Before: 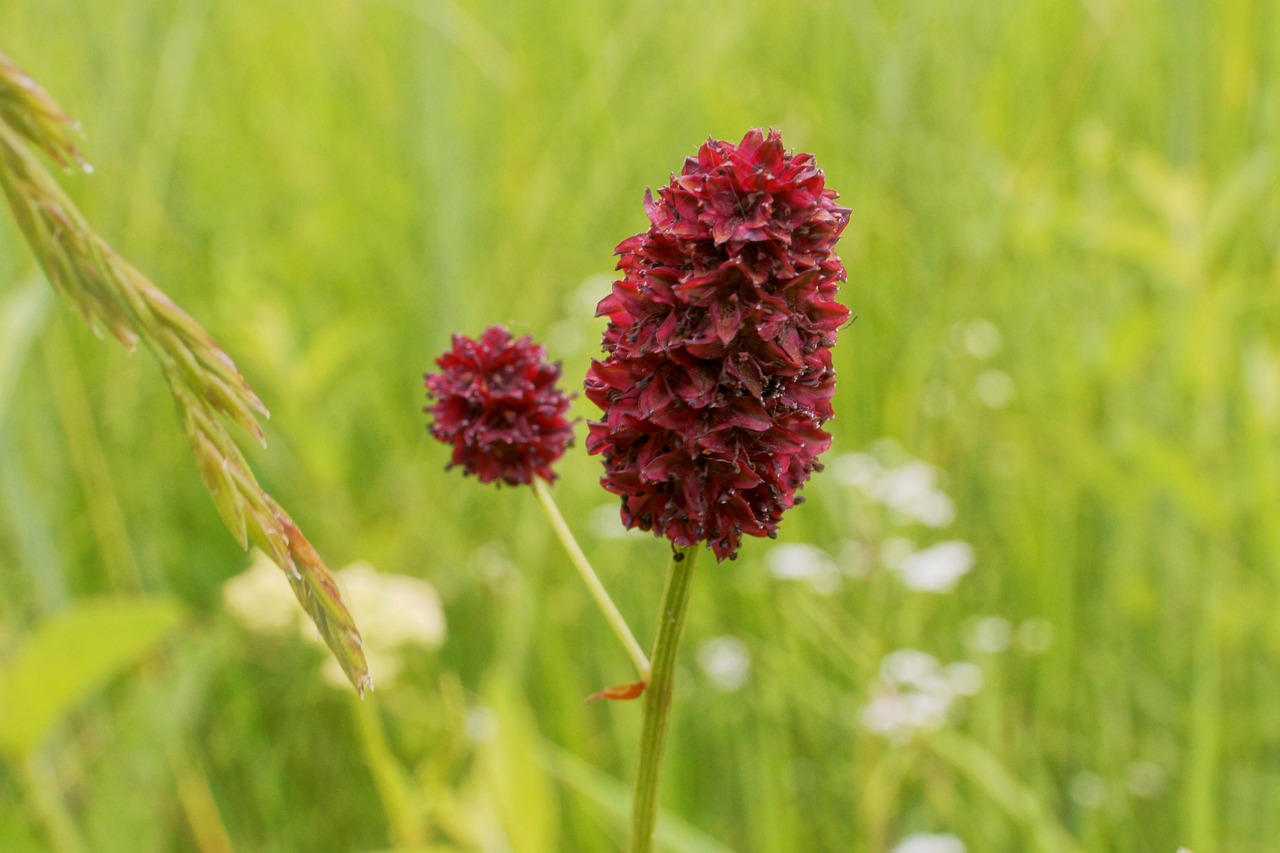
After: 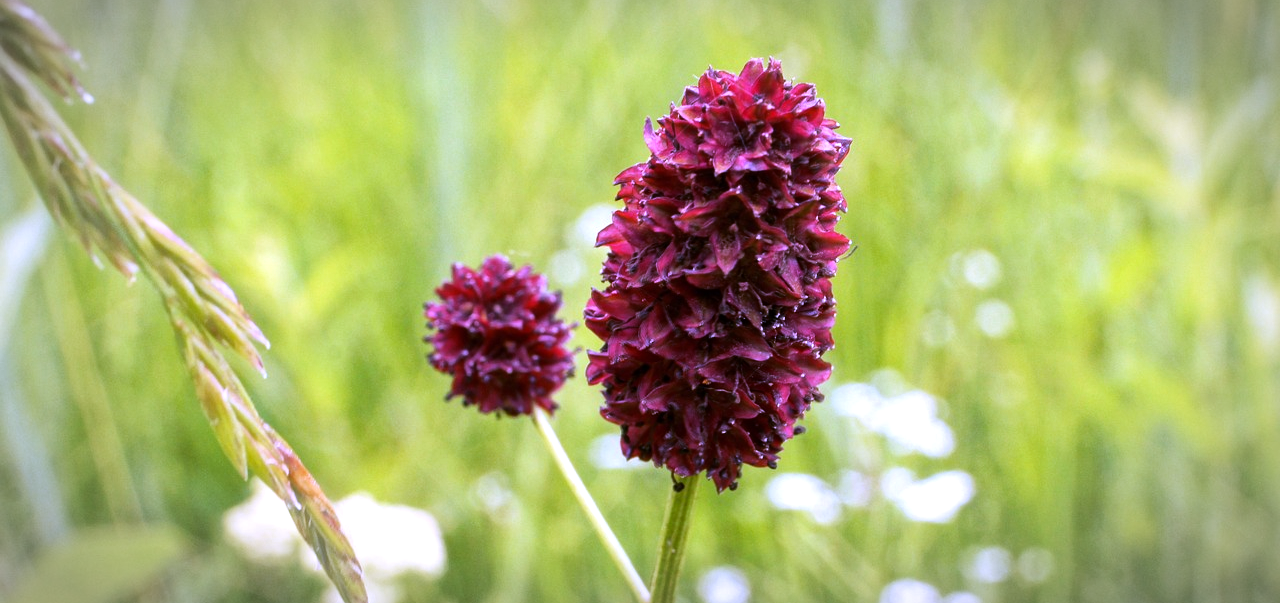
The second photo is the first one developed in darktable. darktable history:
crop and rotate: top 8.293%, bottom 20.996%
vignetting: automatic ratio true
white balance: red 0.98, blue 1.61
tone equalizer: -8 EV -0.75 EV, -7 EV -0.7 EV, -6 EV -0.6 EV, -5 EV -0.4 EV, -3 EV 0.4 EV, -2 EV 0.6 EV, -1 EV 0.7 EV, +0 EV 0.75 EV, edges refinement/feathering 500, mask exposure compensation -1.57 EV, preserve details no
